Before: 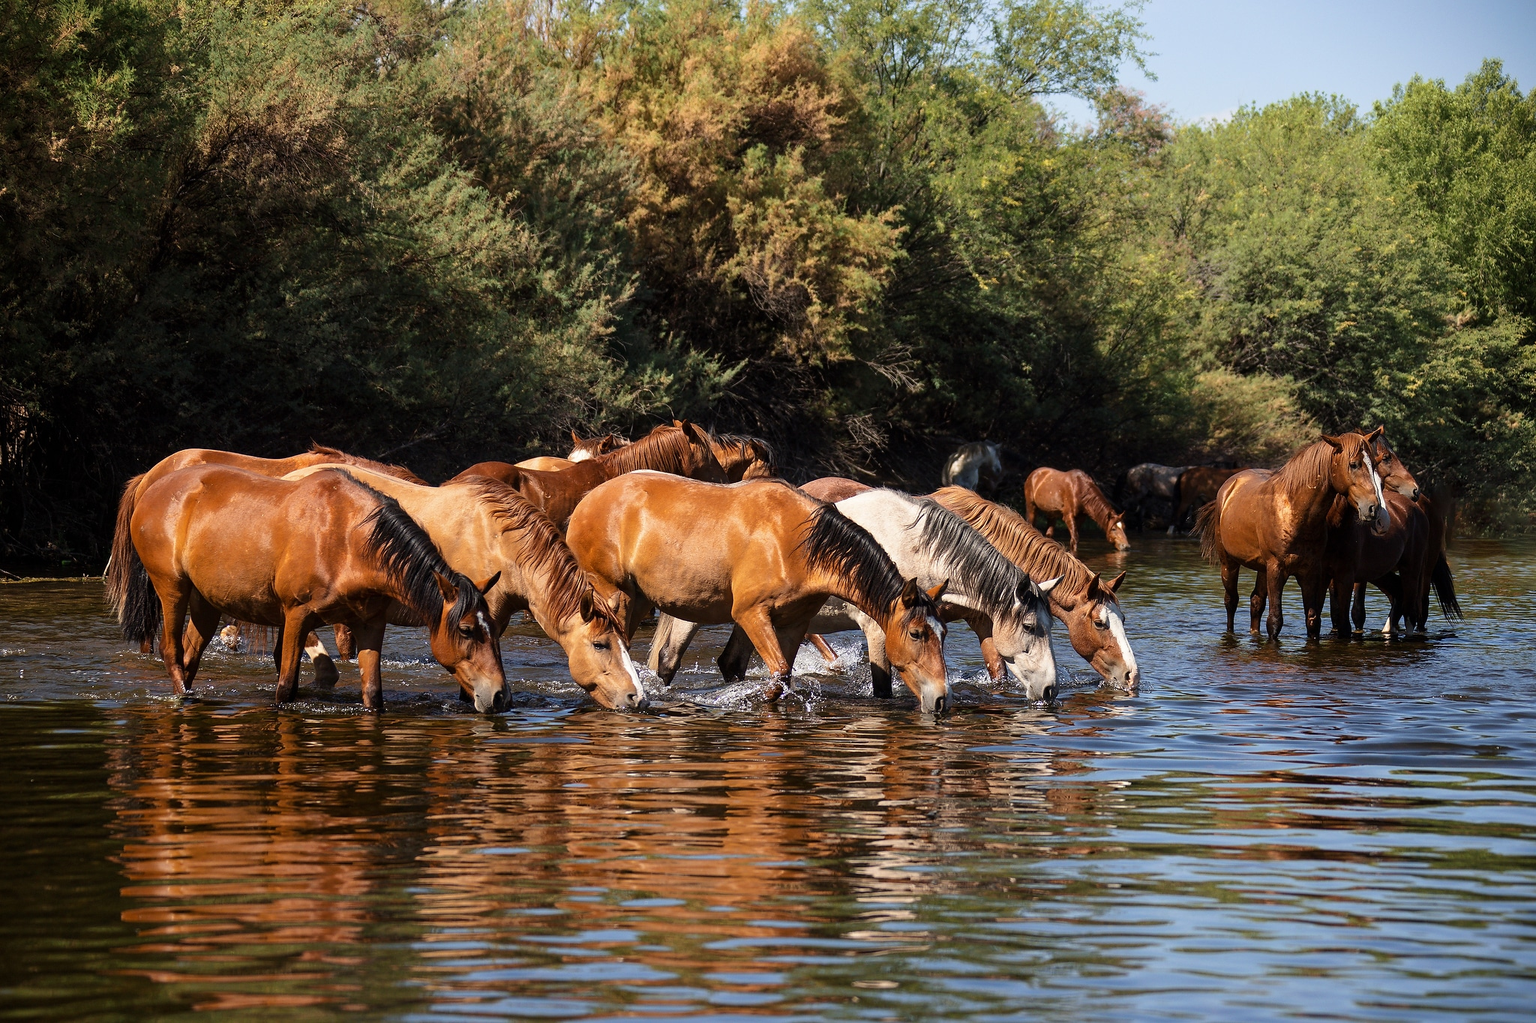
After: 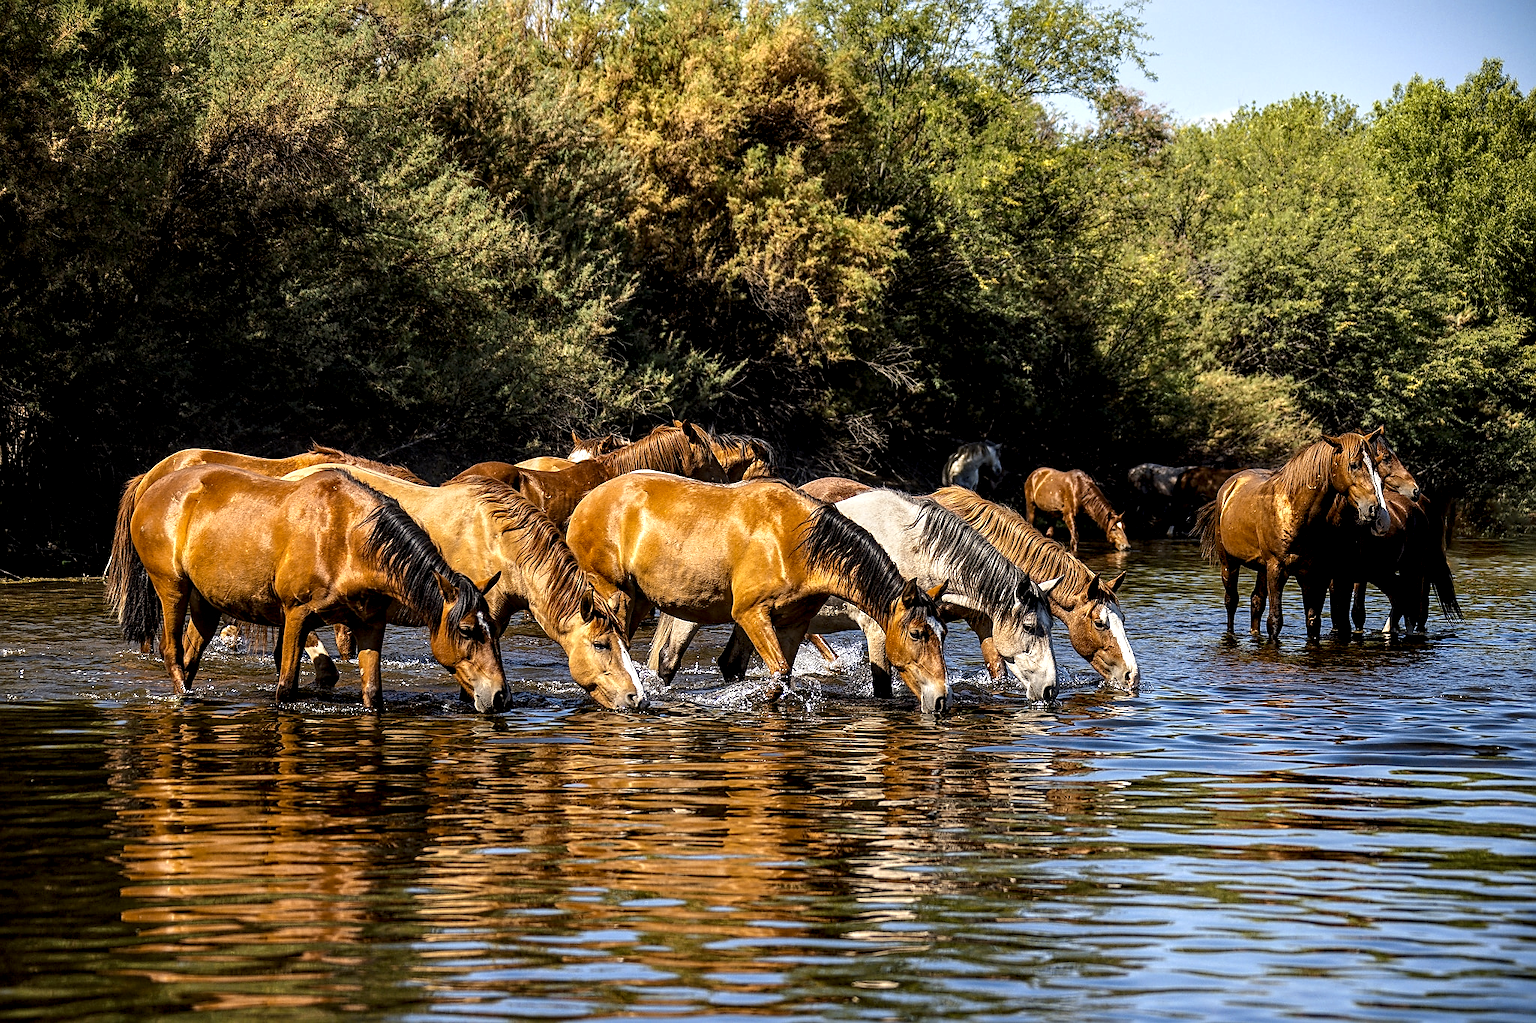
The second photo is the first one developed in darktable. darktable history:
color contrast: green-magenta contrast 0.85, blue-yellow contrast 1.25, unbound 0
sharpen: on, module defaults
local contrast: highlights 79%, shadows 56%, detail 175%, midtone range 0.428
